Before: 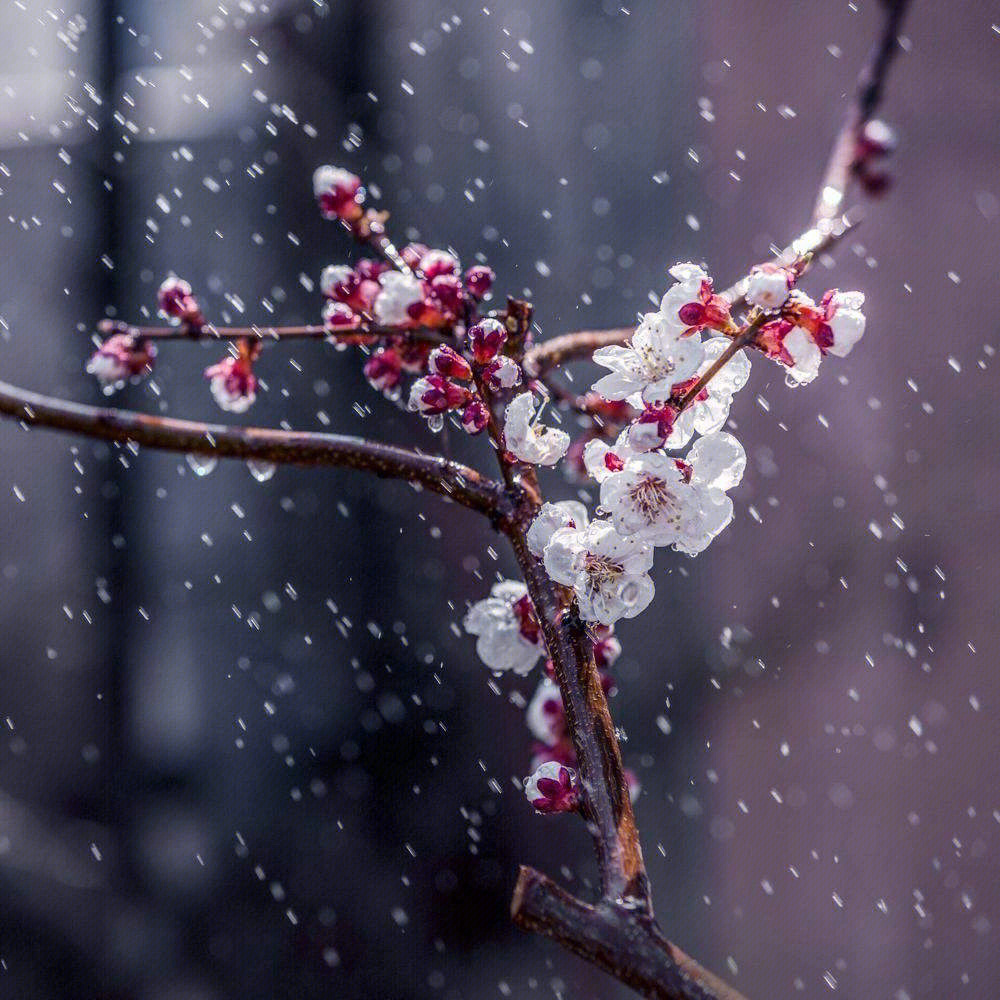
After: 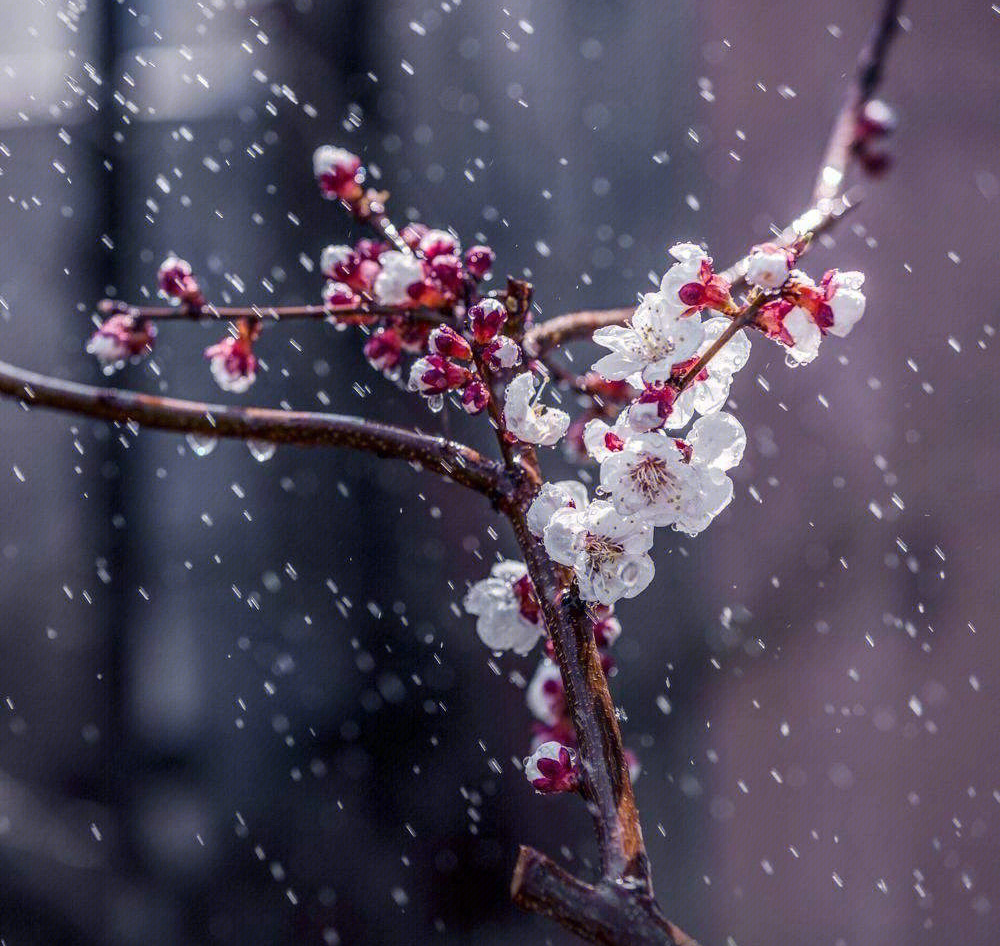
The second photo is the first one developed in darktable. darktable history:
crop and rotate: top 2.061%, bottom 3.25%
